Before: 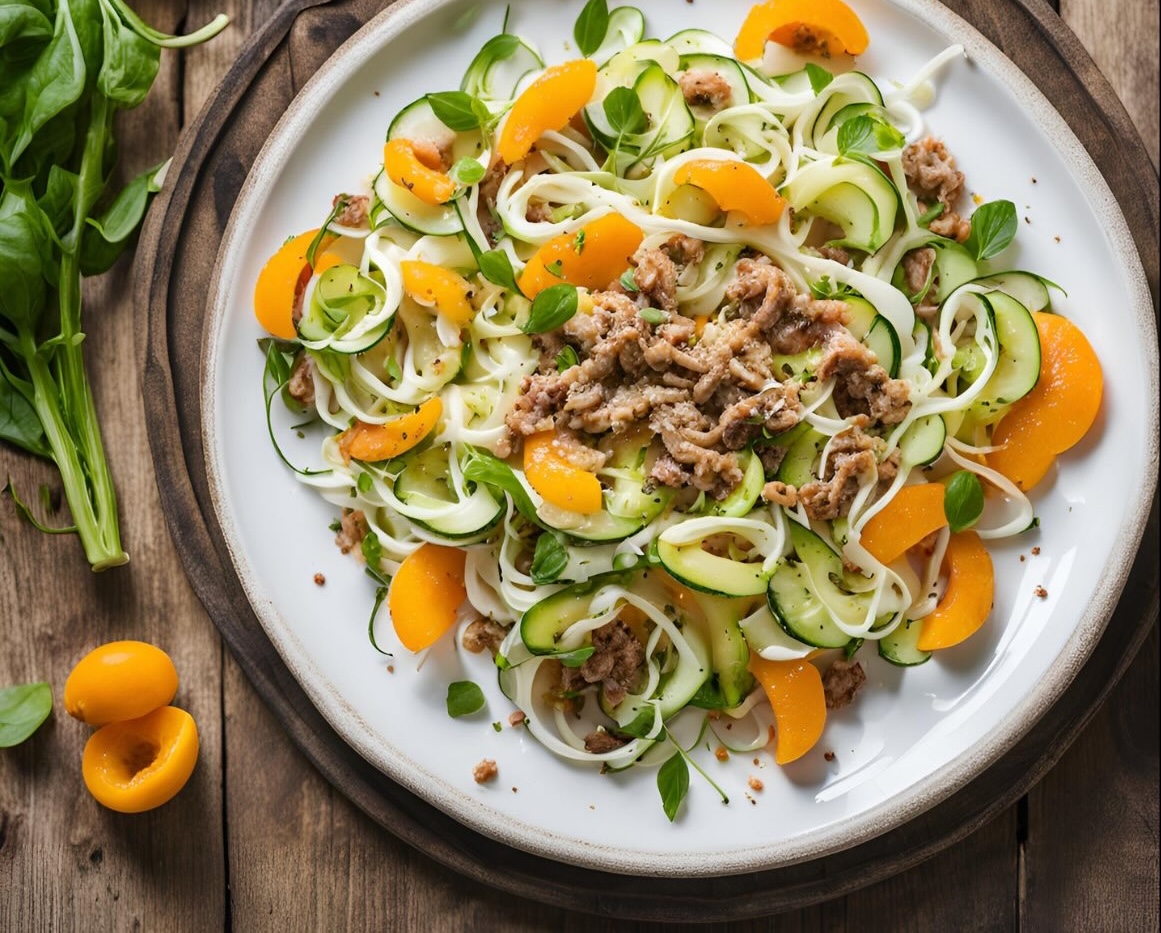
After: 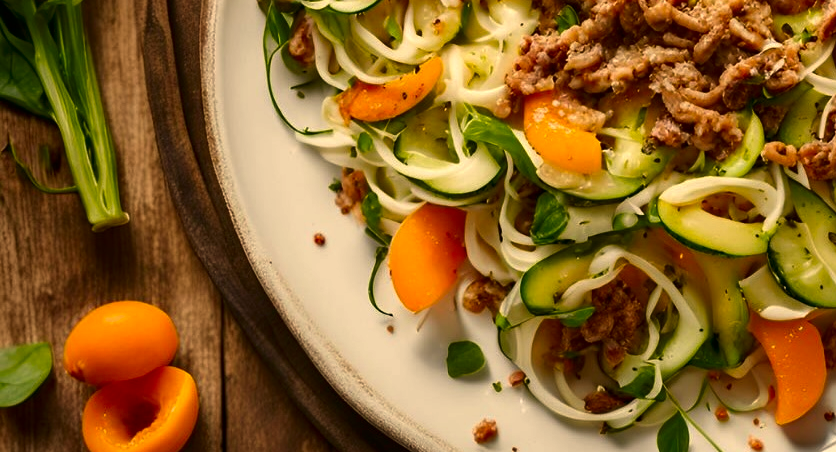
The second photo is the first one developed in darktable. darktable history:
contrast brightness saturation: brightness -0.25, saturation 0.2
white balance: red 1.123, blue 0.83
crop: top 36.498%, right 27.964%, bottom 14.995%
